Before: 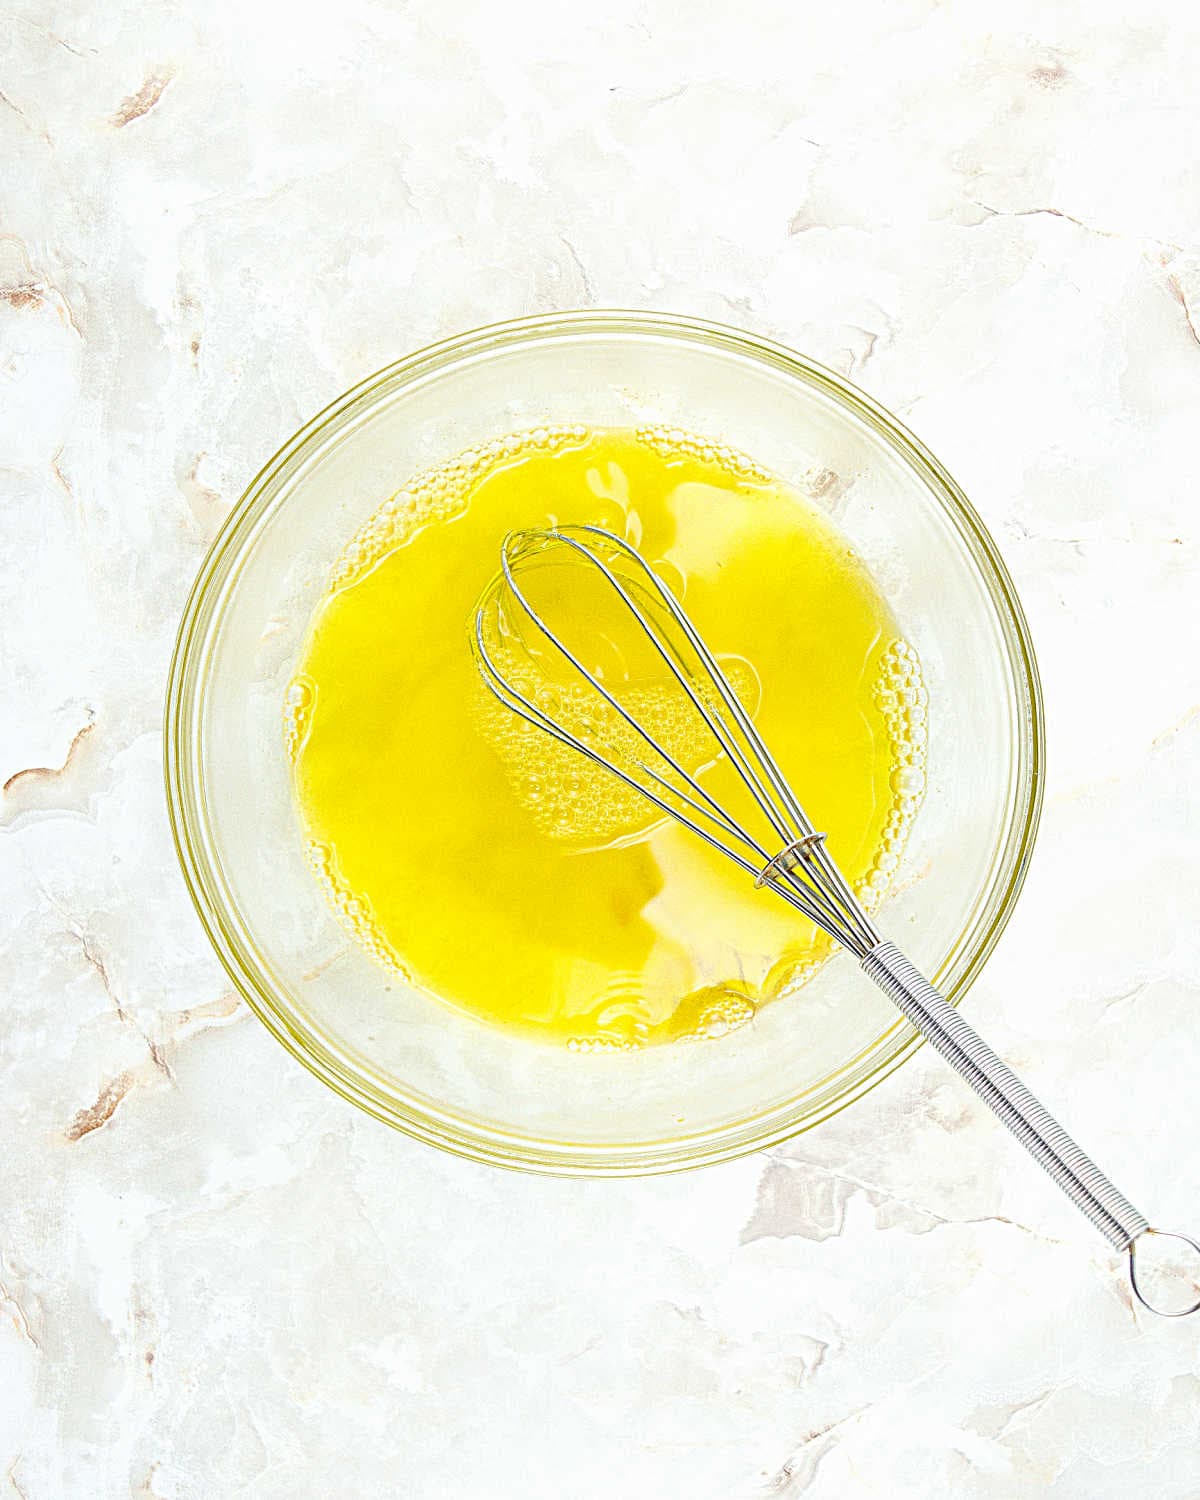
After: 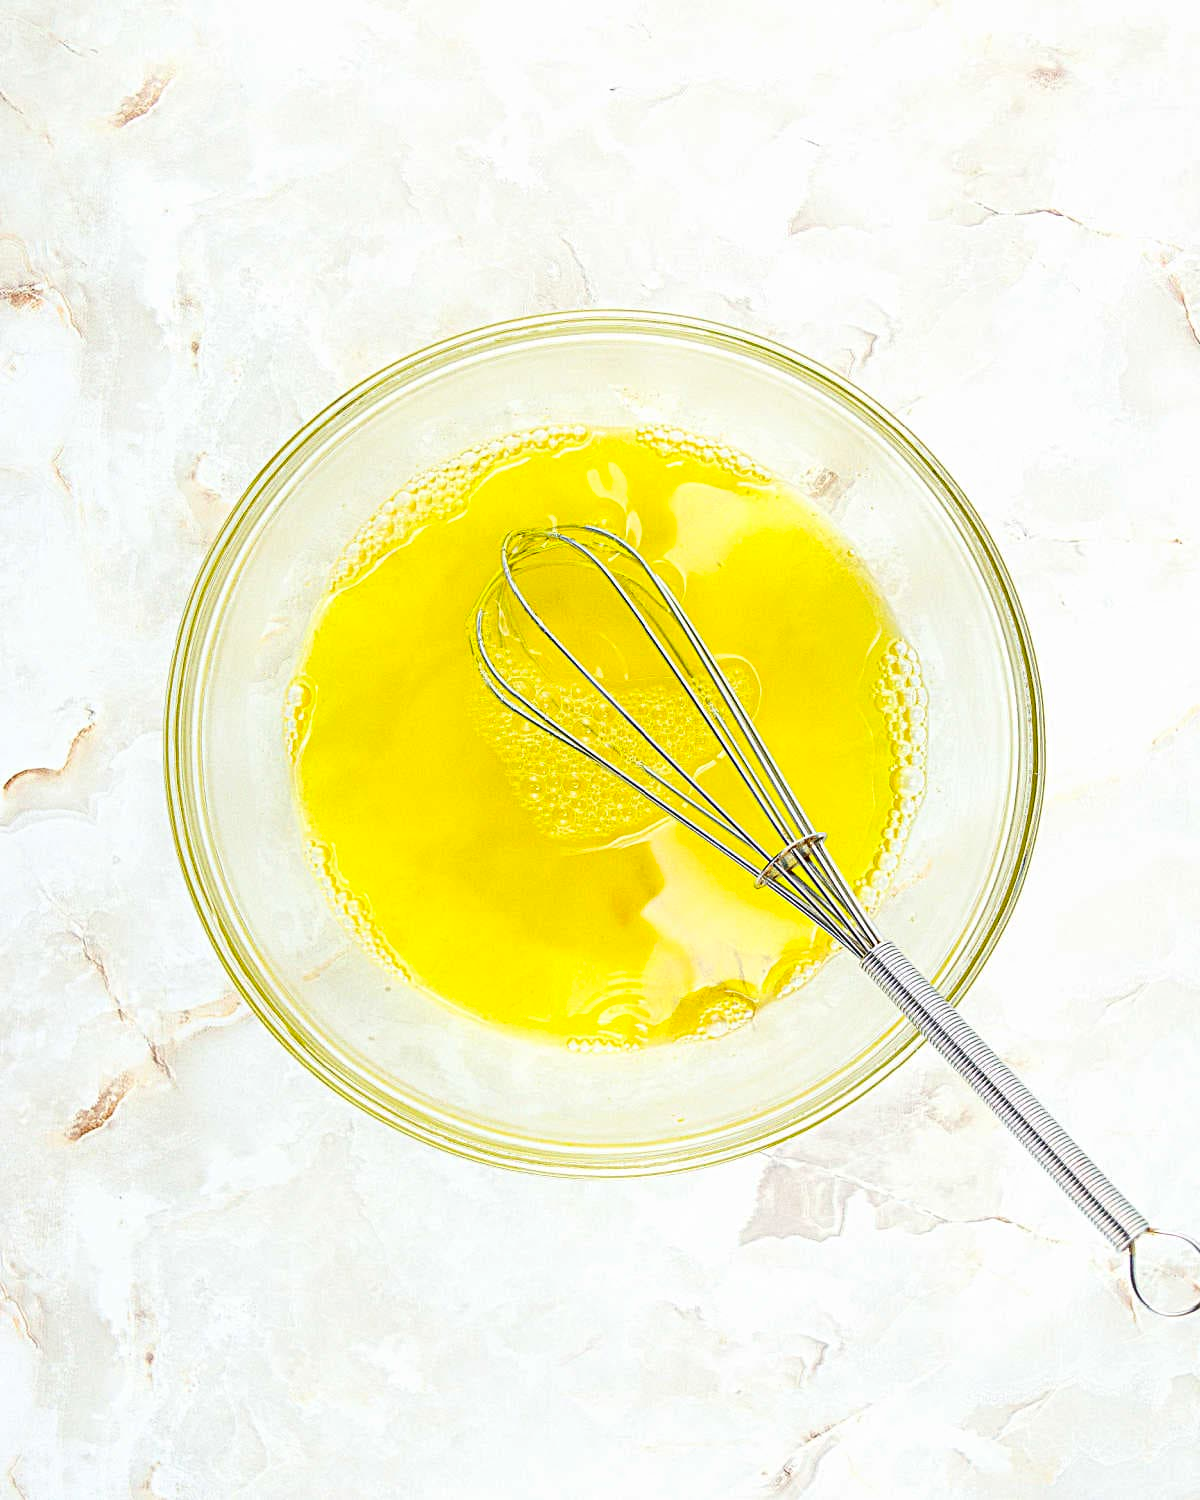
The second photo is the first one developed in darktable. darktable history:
contrast brightness saturation: contrast 0.132, brightness -0.046, saturation 0.158
